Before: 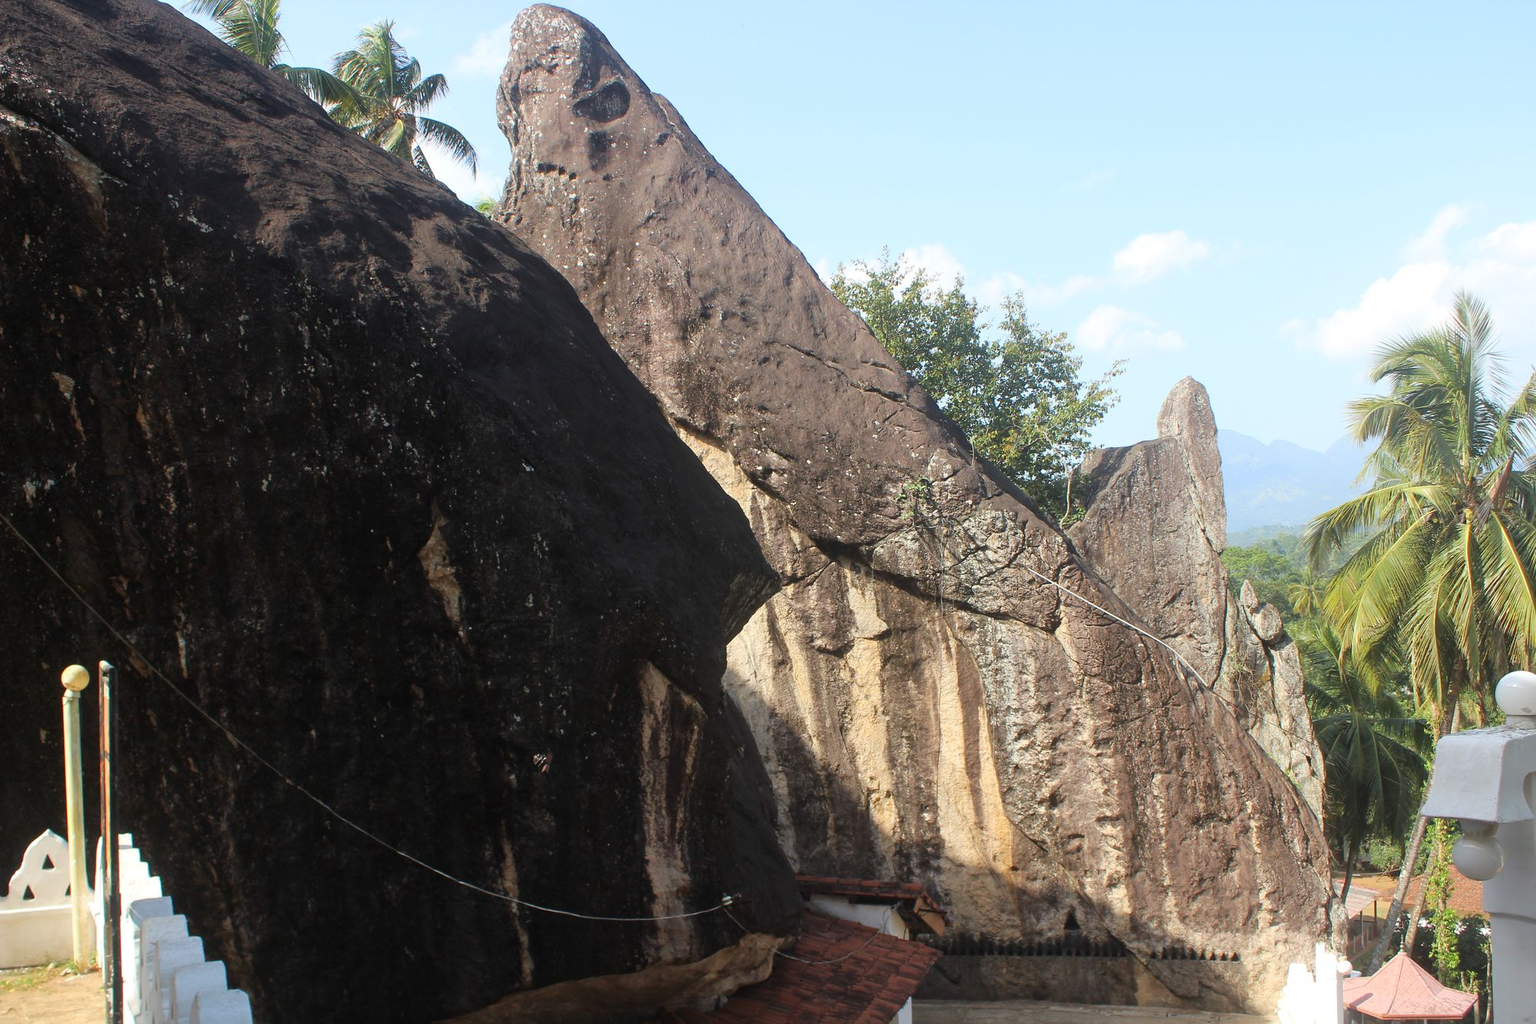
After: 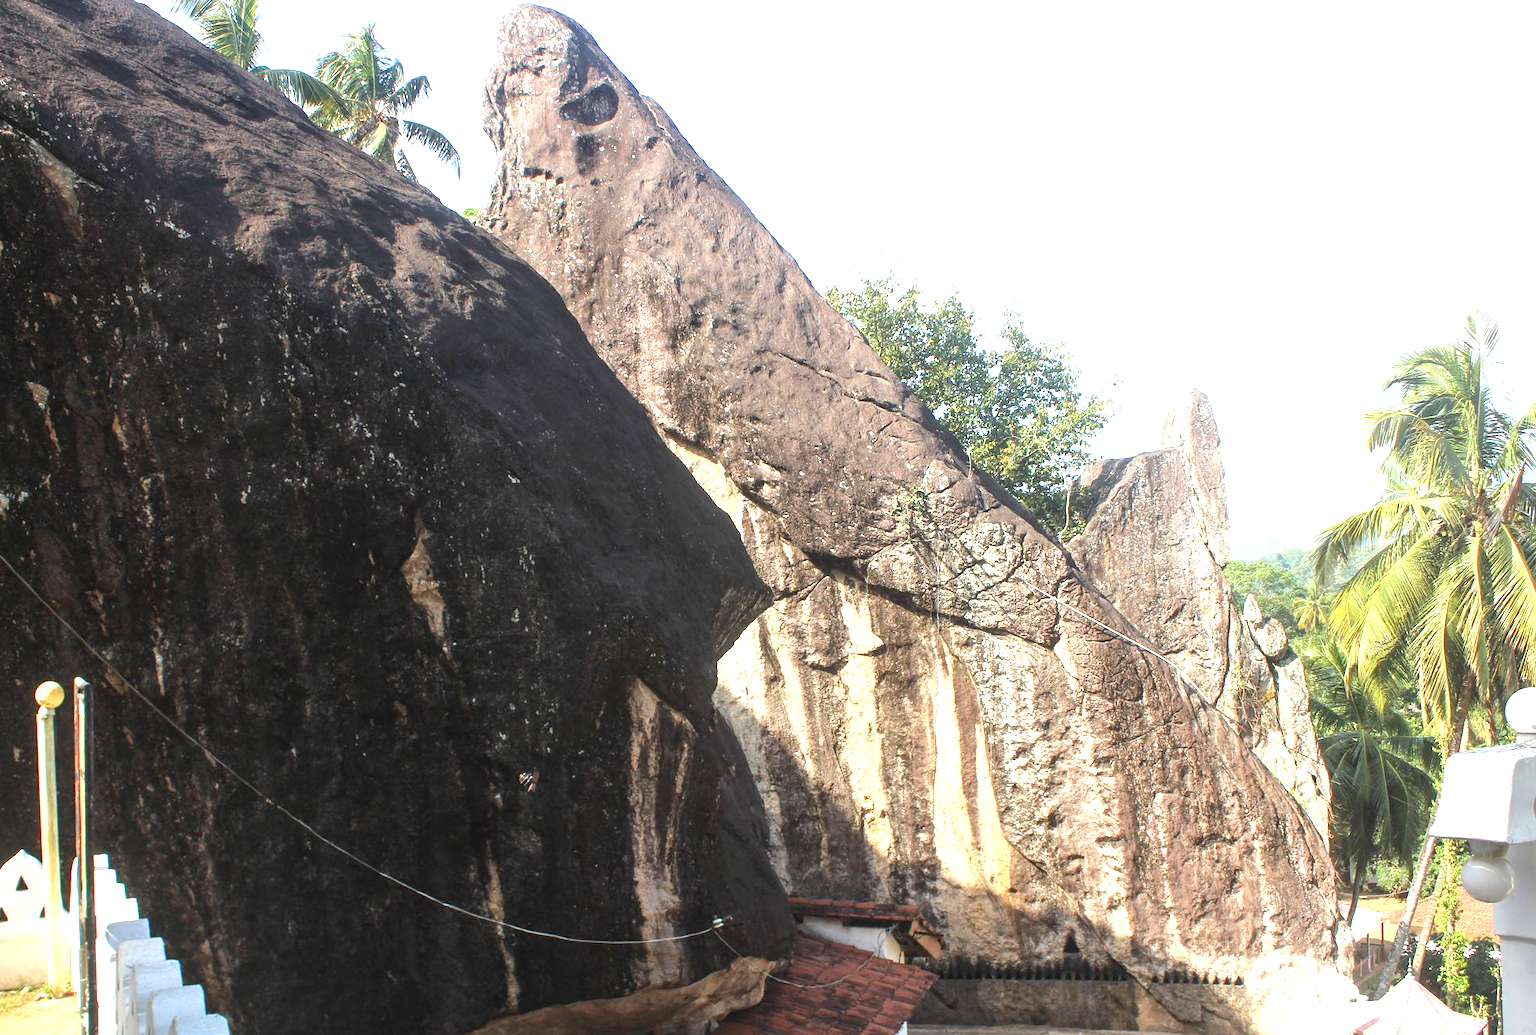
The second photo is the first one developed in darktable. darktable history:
local contrast: on, module defaults
crop and rotate: left 1.774%, right 0.633%, bottom 1.28%
exposure: black level correction 0, exposure 1.1 EV, compensate exposure bias true, compensate highlight preservation false
